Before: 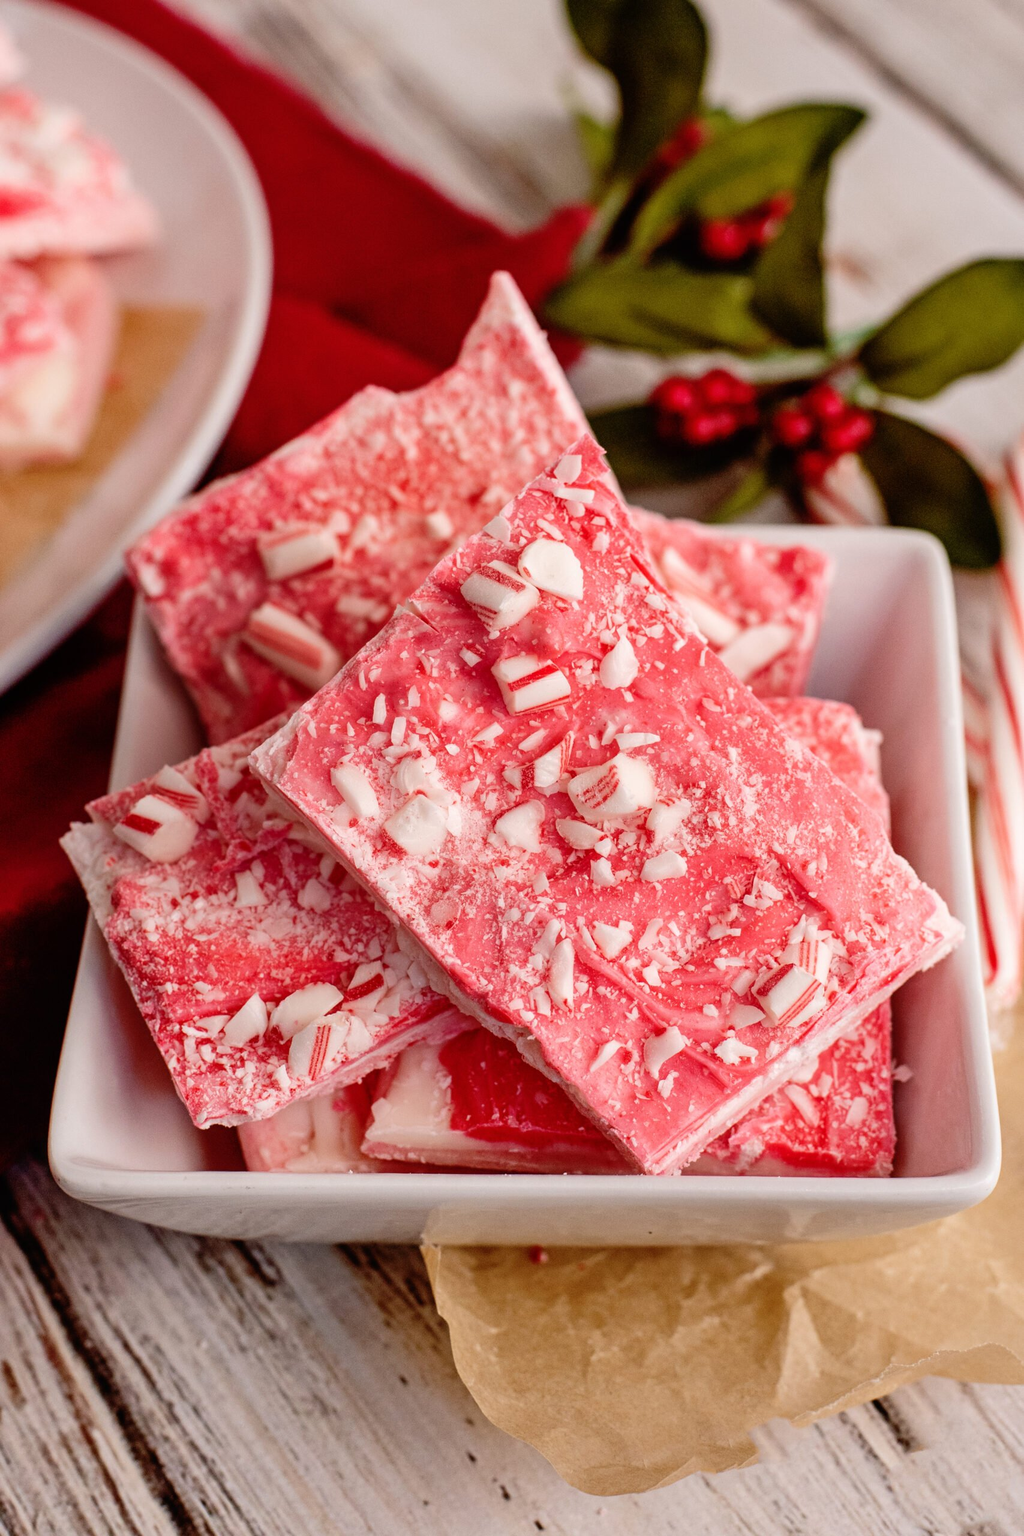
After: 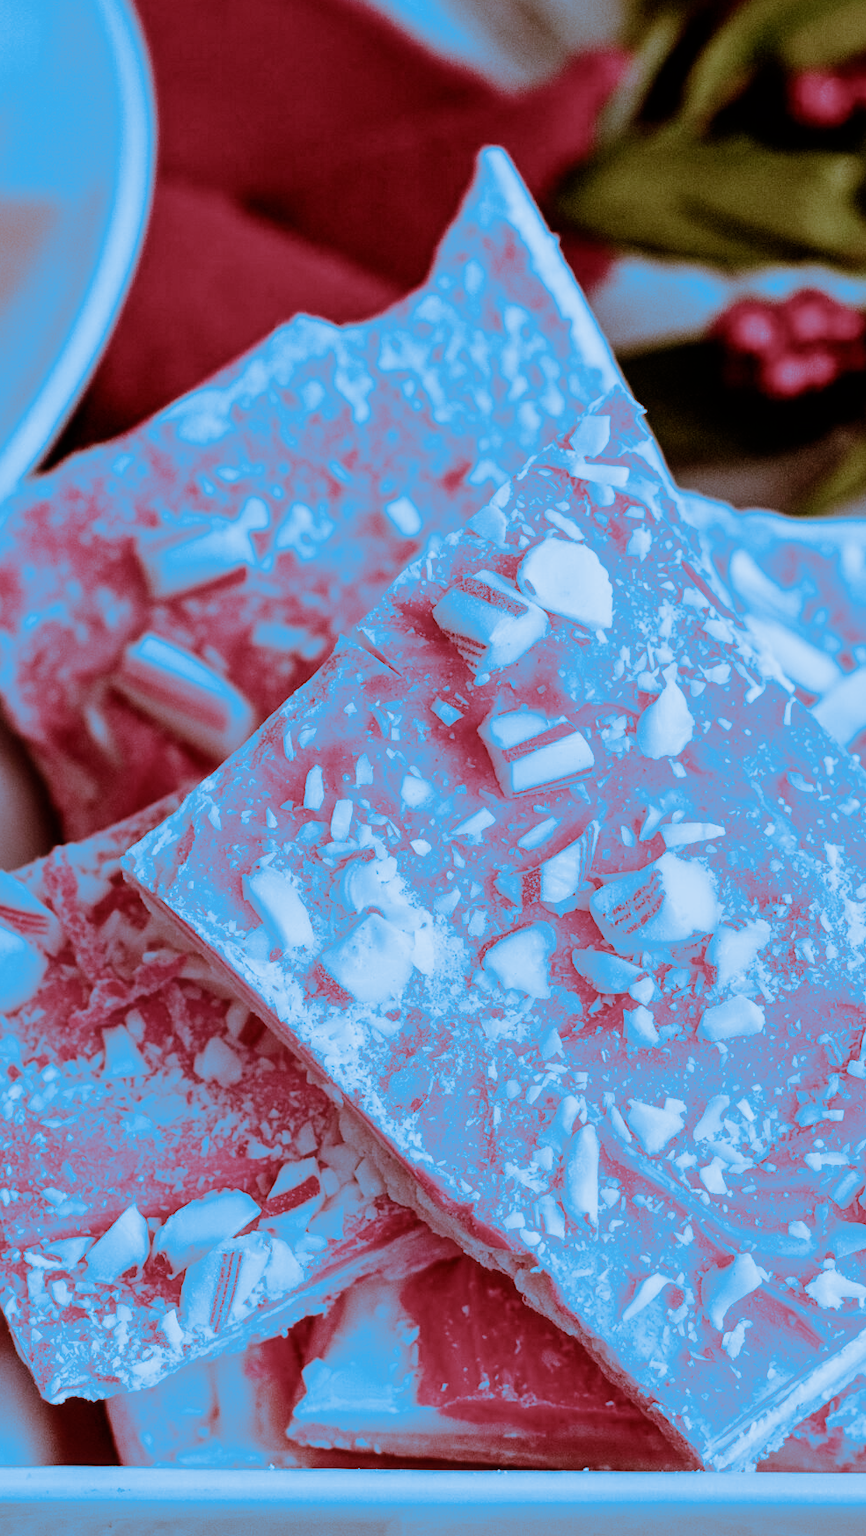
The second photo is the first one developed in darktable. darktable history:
haze removal: strength -0.09, distance 0.358, compatibility mode true, adaptive false
filmic rgb: black relative exposure -7.65 EV, white relative exposure 4.56 EV, hardness 3.61
tone equalizer: -8 EV -0.75 EV, -7 EV -0.7 EV, -6 EV -0.6 EV, -5 EV -0.4 EV, -3 EV 0.4 EV, -2 EV 0.6 EV, -1 EV 0.7 EV, +0 EV 0.75 EV, edges refinement/feathering 500, mask exposure compensation -1.57 EV, preserve details no
split-toning: shadows › hue 220°, shadows › saturation 0.64, highlights › hue 220°, highlights › saturation 0.64, balance 0, compress 5.22%
crop: left 16.202%, top 11.208%, right 26.045%, bottom 20.557%
